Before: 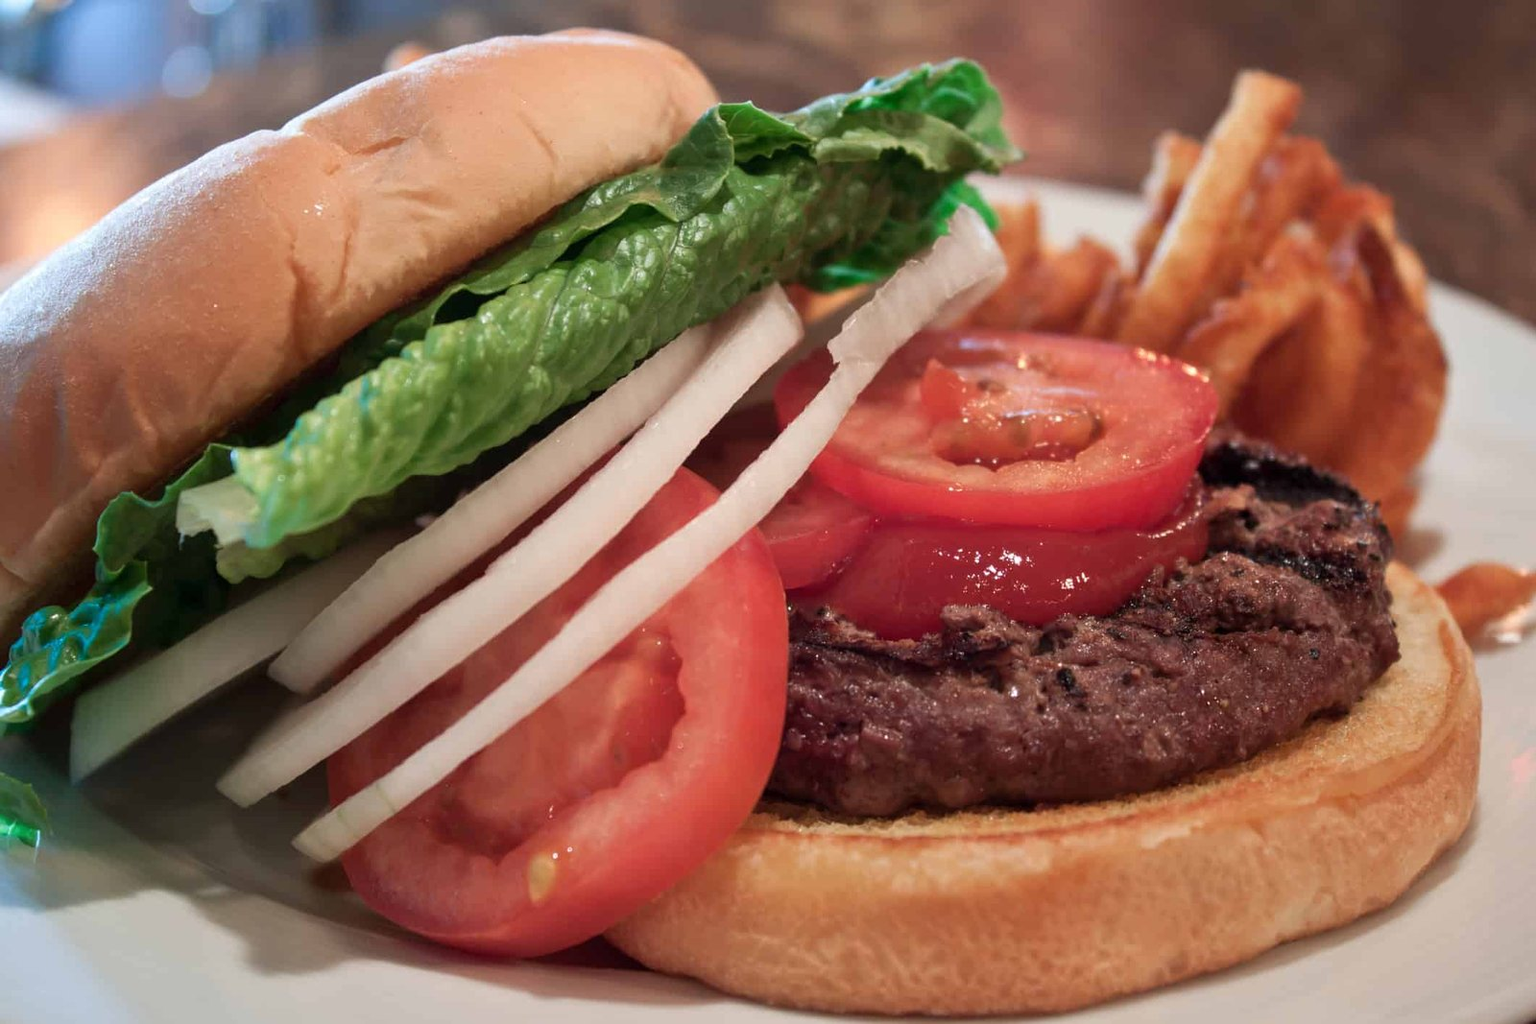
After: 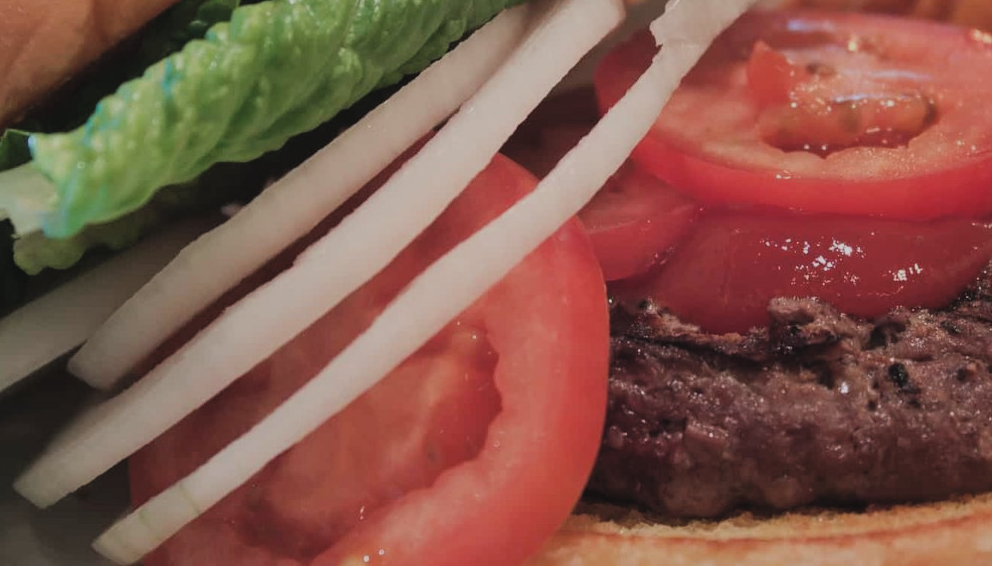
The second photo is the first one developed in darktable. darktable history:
filmic rgb: black relative exposure -7.65 EV, white relative exposure 4.56 EV, hardness 3.61
crop: left 13.312%, top 31.28%, right 24.627%, bottom 15.582%
exposure: black level correction -0.014, exposure -0.193 EV, compensate highlight preservation false
